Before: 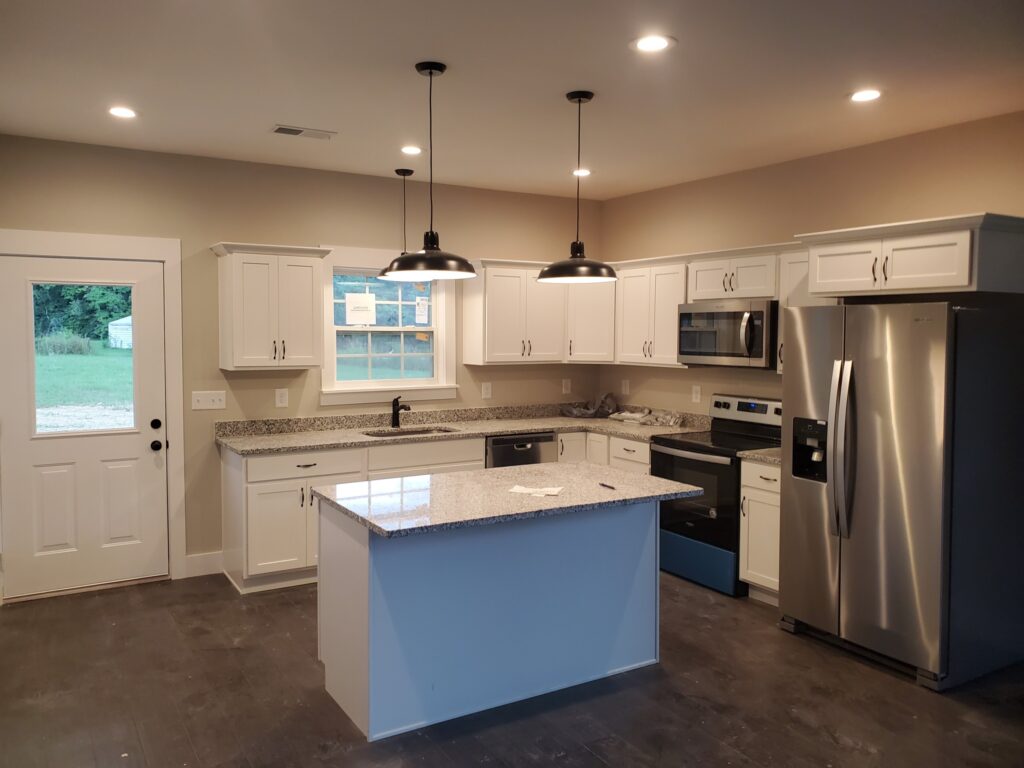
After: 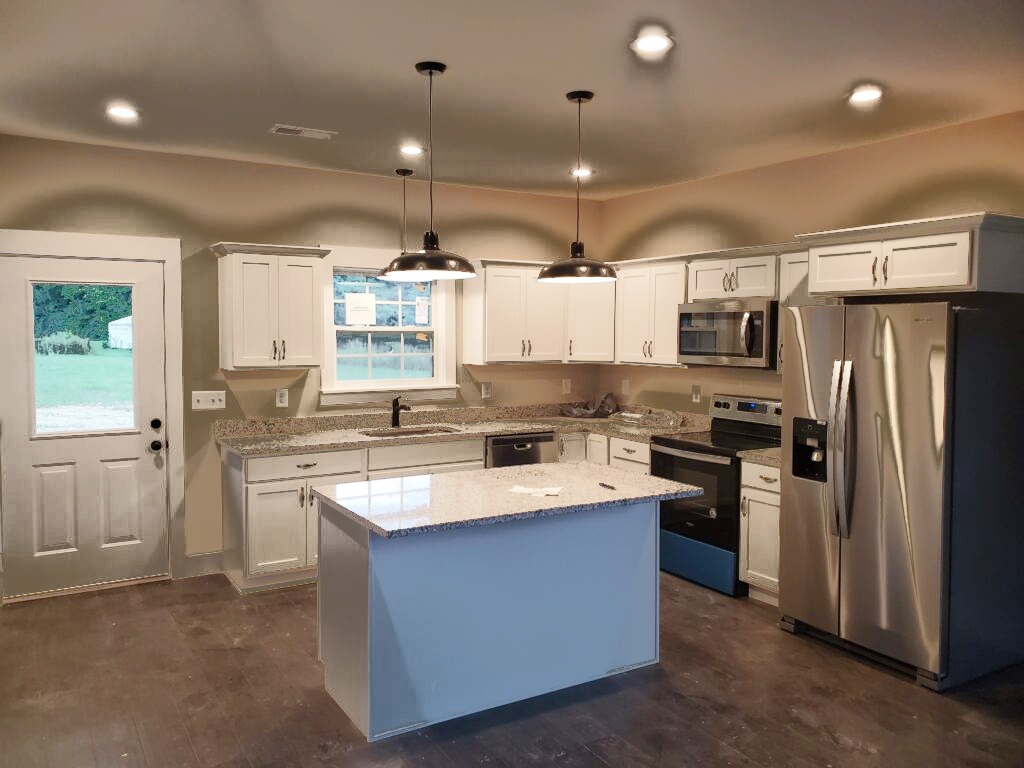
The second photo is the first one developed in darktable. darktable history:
tone curve: curves: ch0 [(0, 0) (0.003, 0.004) (0.011, 0.014) (0.025, 0.032) (0.044, 0.057) (0.069, 0.089) (0.1, 0.128) (0.136, 0.174) (0.177, 0.227) (0.224, 0.287) (0.277, 0.354) (0.335, 0.427) (0.399, 0.507) (0.468, 0.582) (0.543, 0.653) (0.623, 0.726) (0.709, 0.799) (0.801, 0.876) (0.898, 0.937) (1, 1)], preserve colors none
fill light: exposure -0.73 EV, center 0.69, width 2.2
